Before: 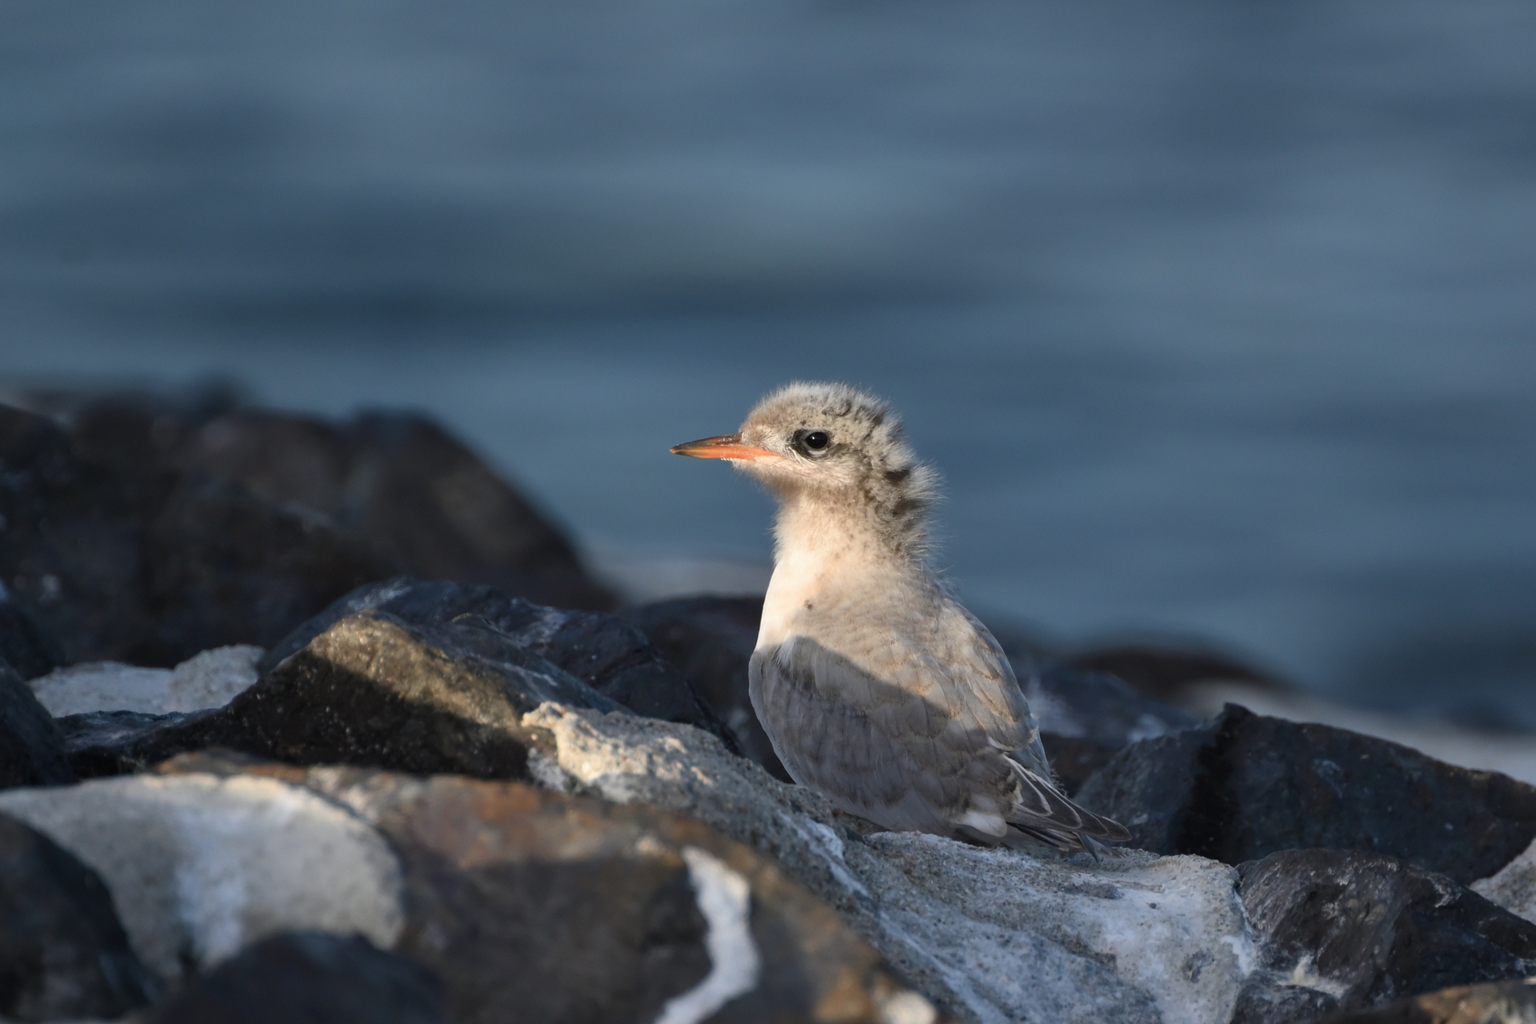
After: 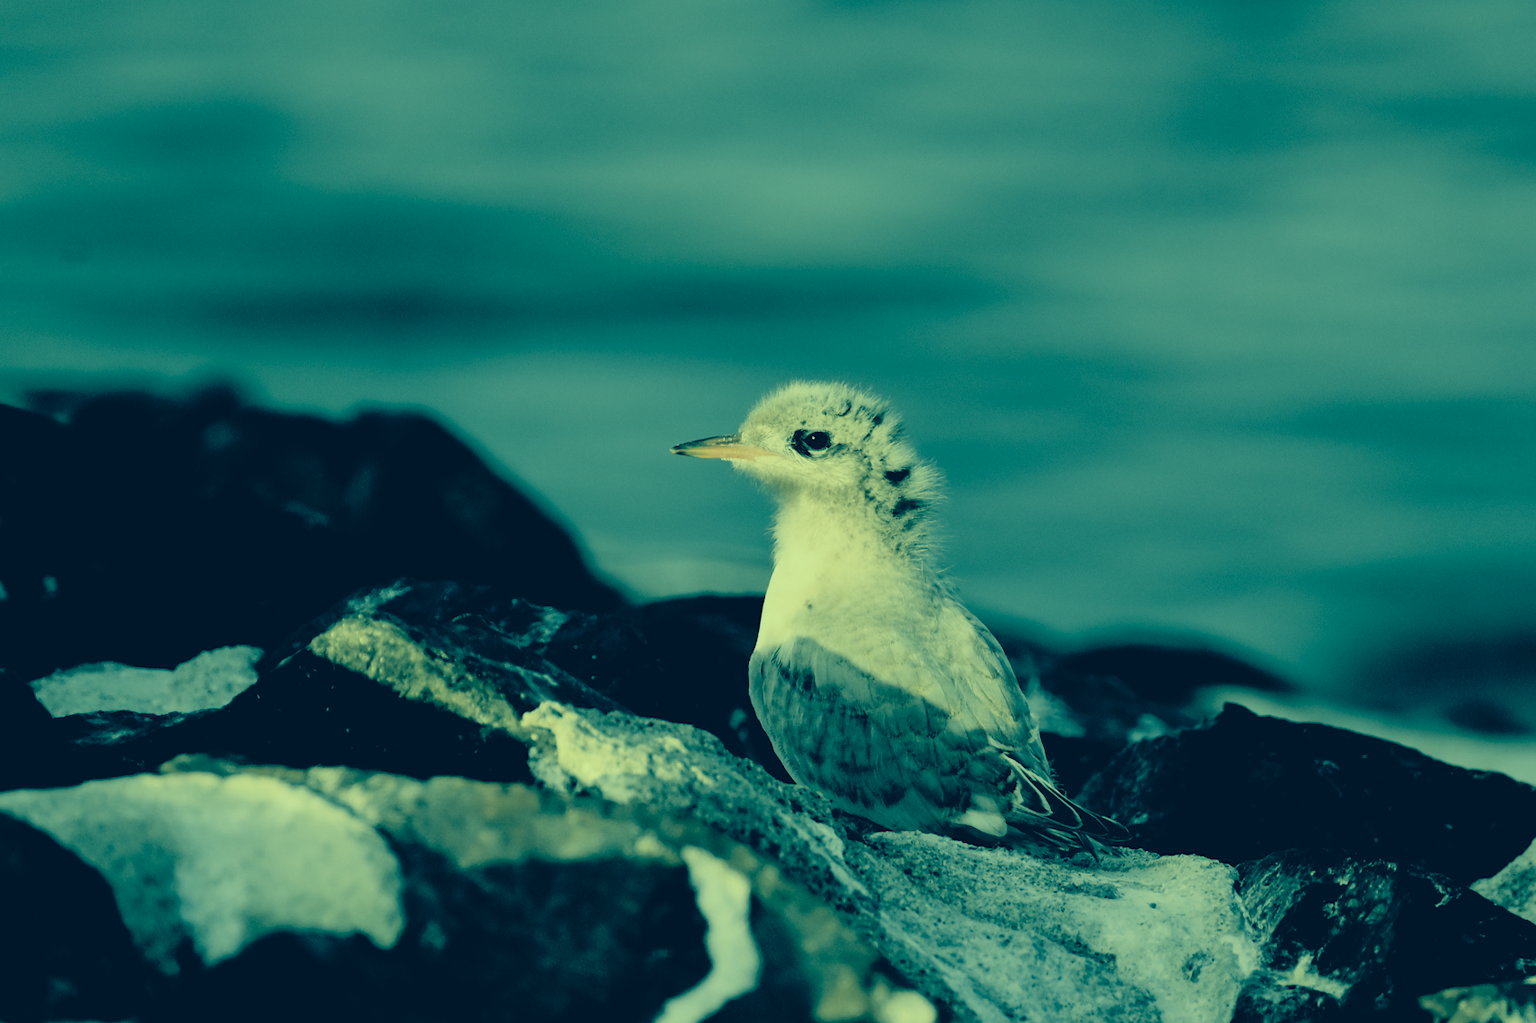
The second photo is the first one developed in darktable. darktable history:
color correction: highlights a* -16.25, highlights b* 39.96, shadows a* -39.53, shadows b* -26.31
filmic rgb: black relative exposure -2.82 EV, white relative exposure 4.56 EV, threshold 5.98 EV, hardness 1.72, contrast 1.252, enable highlight reconstruction true
contrast brightness saturation: brightness 0.181, saturation -0.506
